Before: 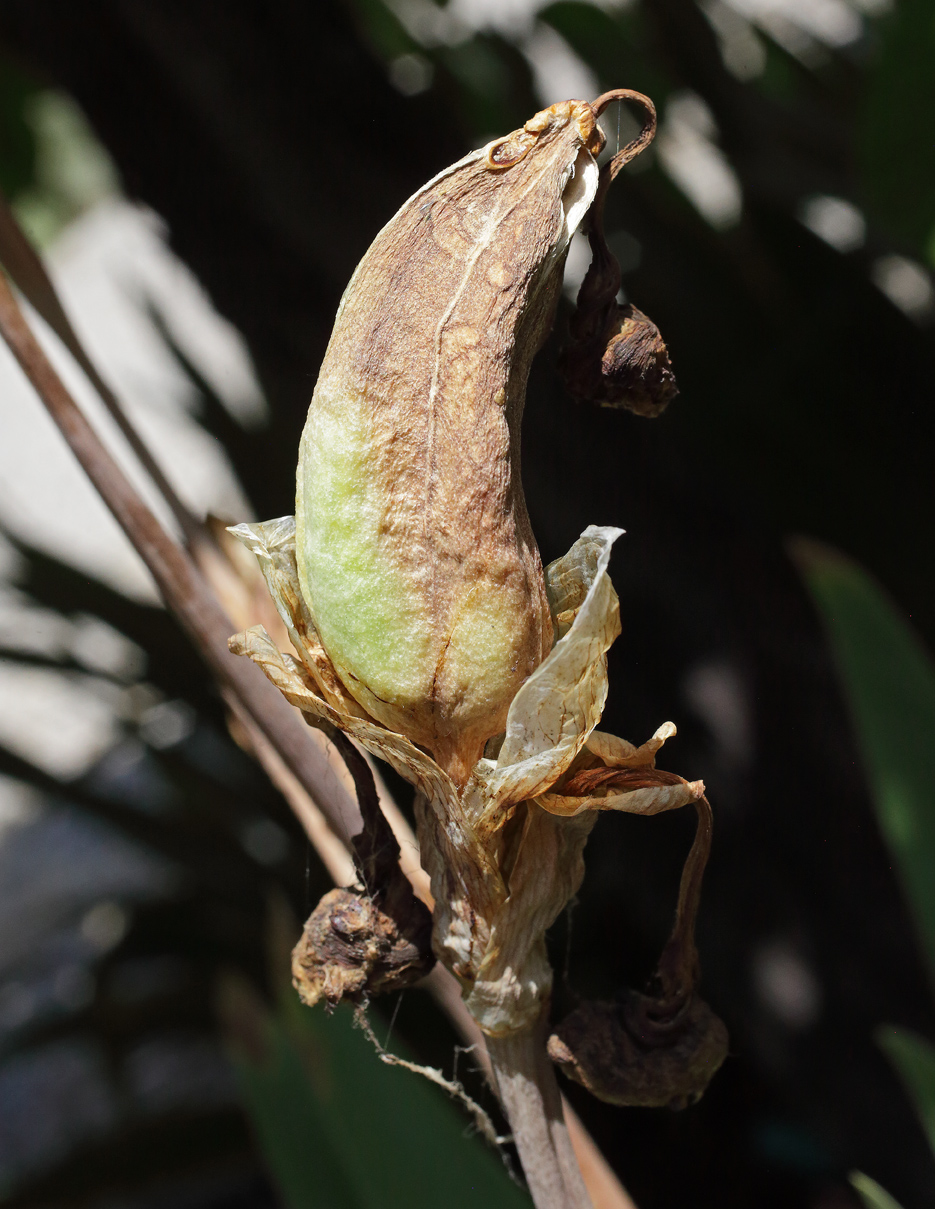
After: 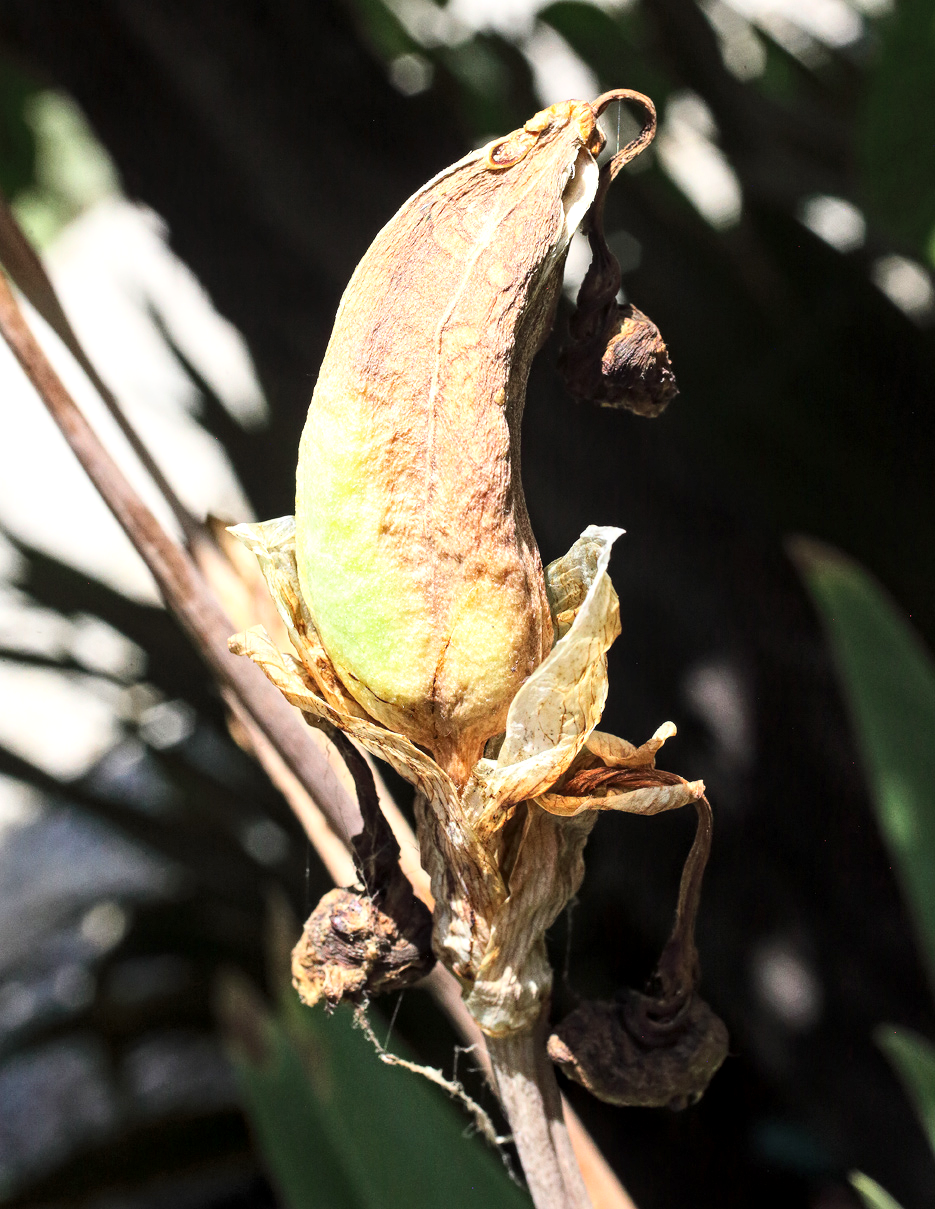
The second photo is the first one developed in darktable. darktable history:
base curve: curves: ch0 [(0, 0) (0.018, 0.026) (0.143, 0.37) (0.33, 0.731) (0.458, 0.853) (0.735, 0.965) (0.905, 0.986) (1, 1)]
contrast equalizer: y [[0.5 ×6], [0.5 ×6], [0.5, 0.5, 0.501, 0.545, 0.707, 0.863], [0 ×6], [0 ×6]]
local contrast: highlights 99%, shadows 86%, detail 160%, midtone range 0.2
